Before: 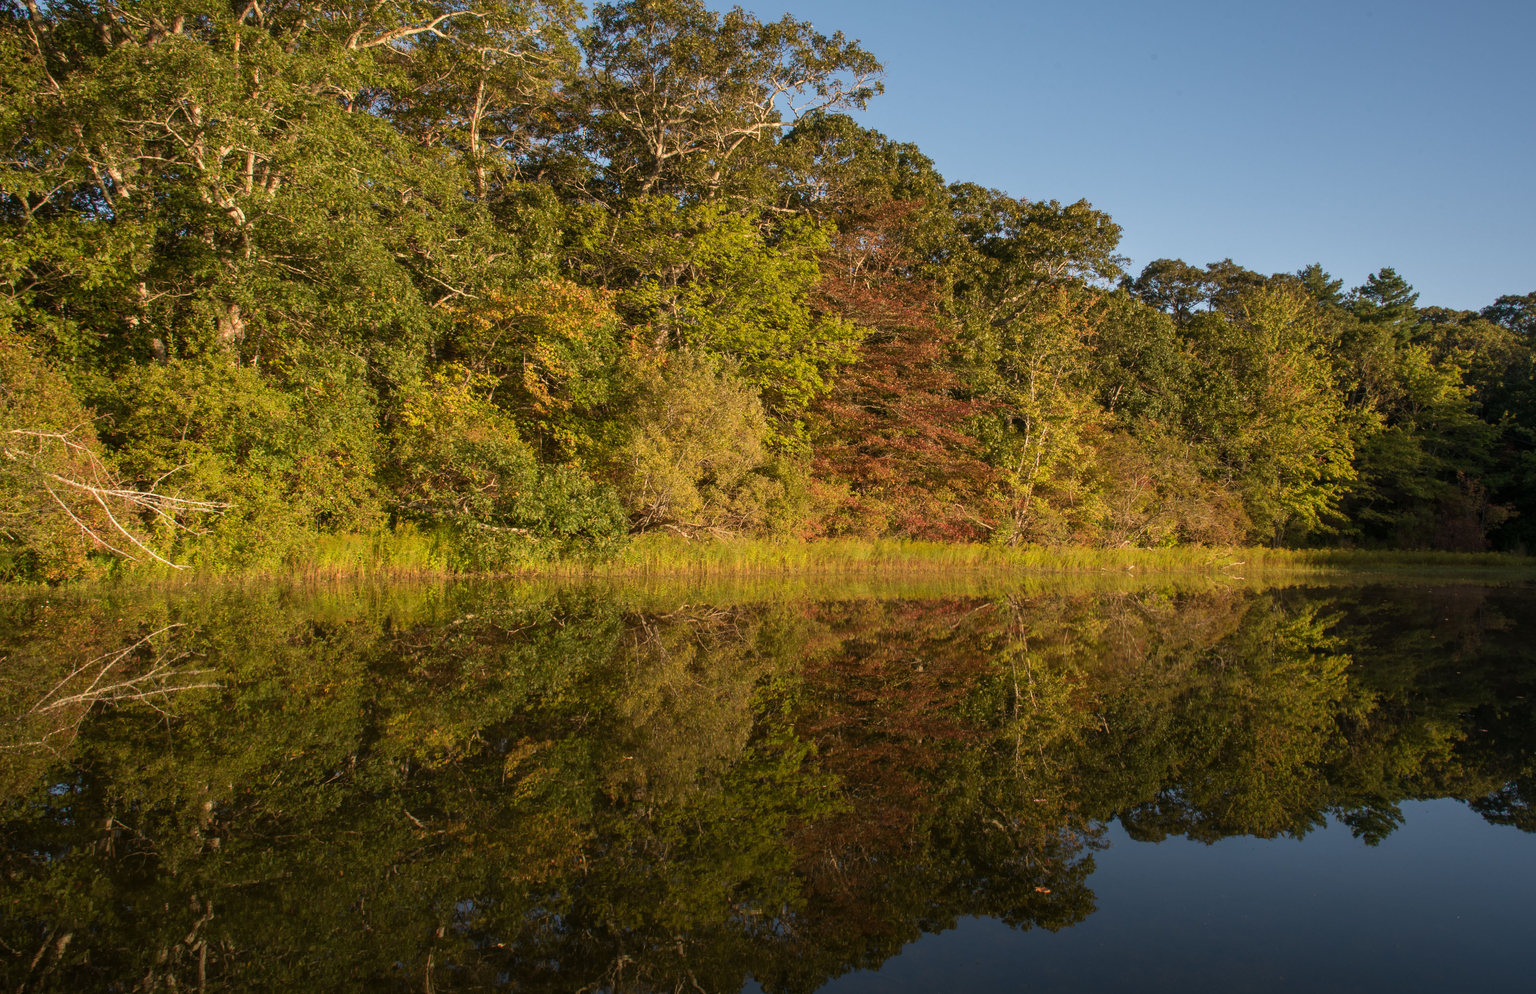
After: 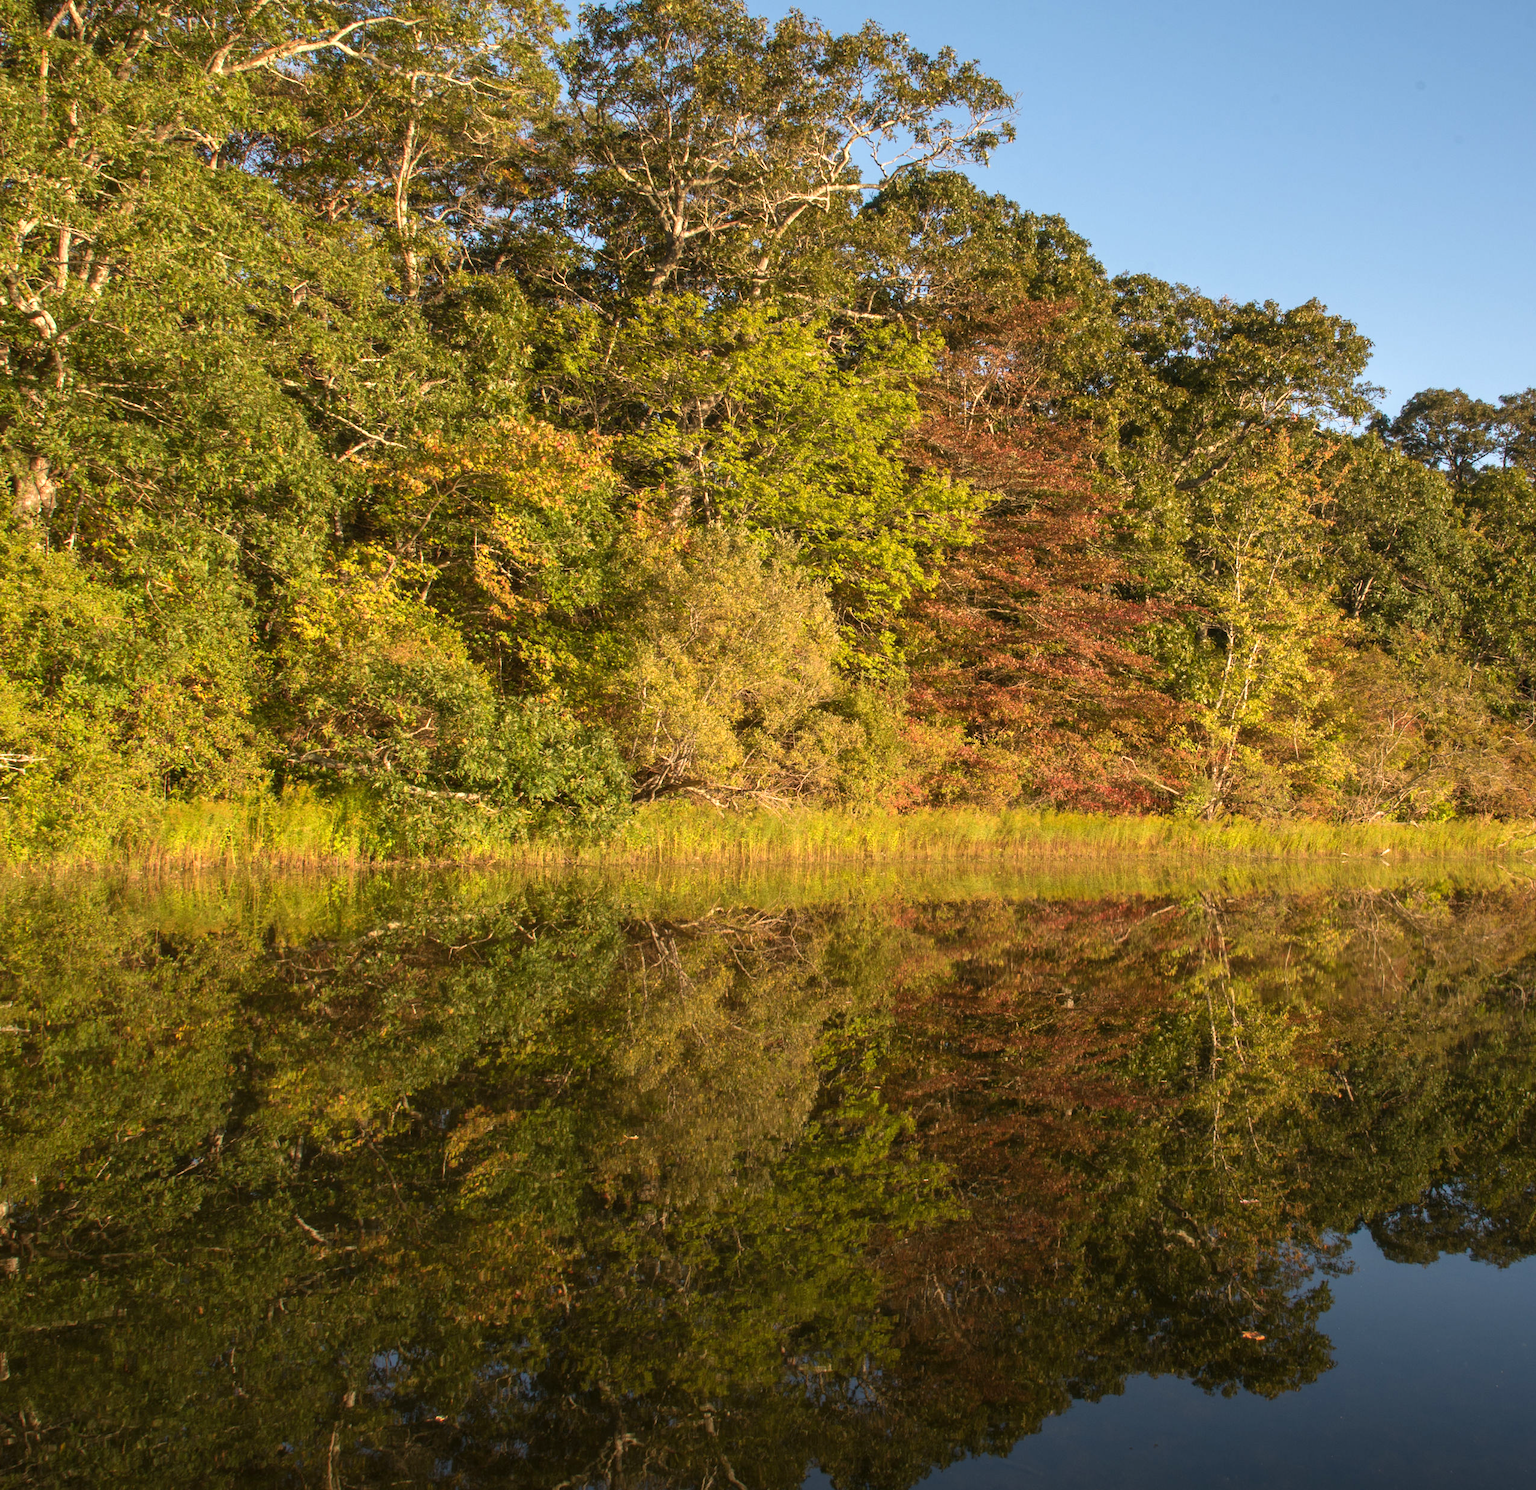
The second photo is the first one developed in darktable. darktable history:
exposure: exposure 0.507 EV, compensate highlight preservation false
crop and rotate: left 13.537%, right 19.796%
